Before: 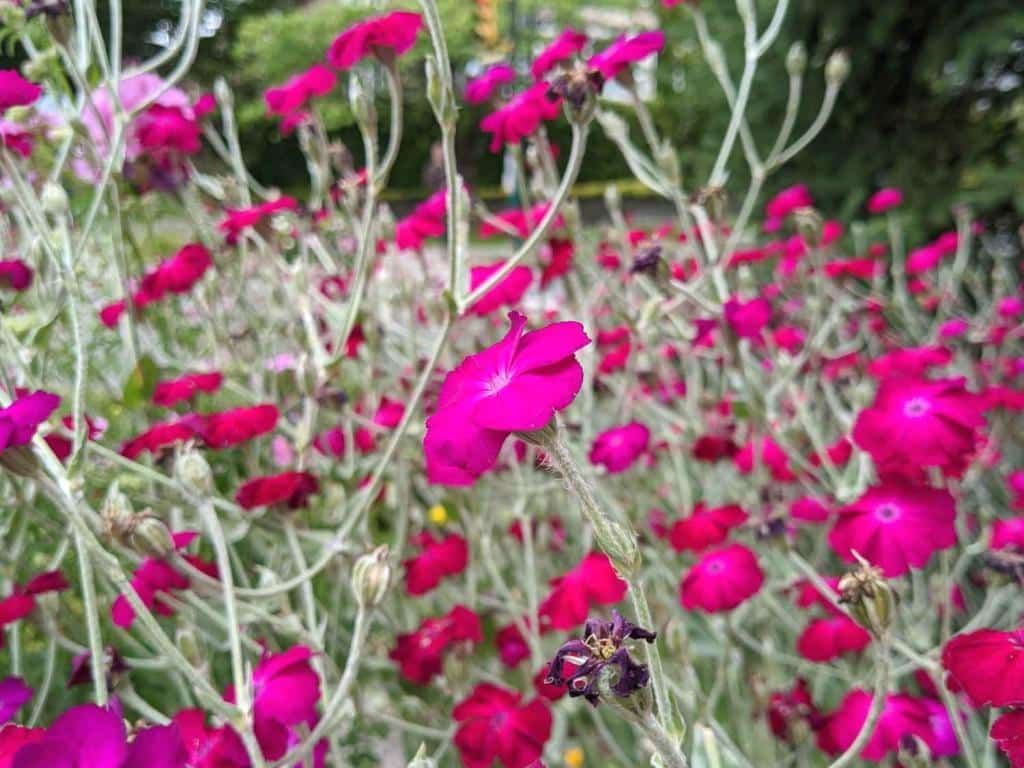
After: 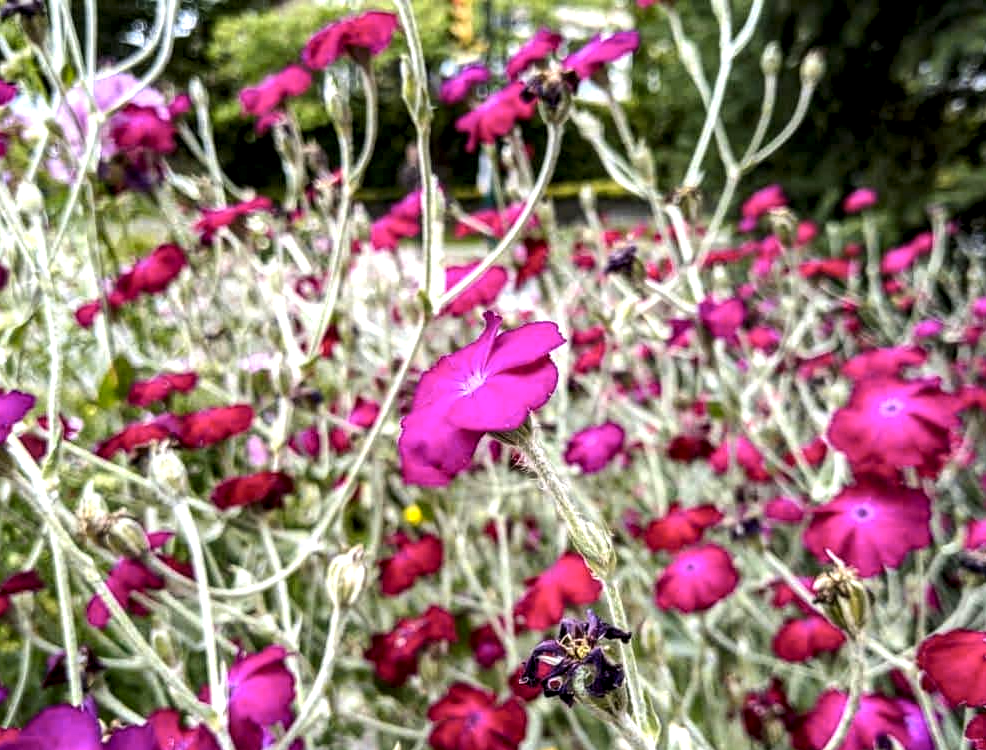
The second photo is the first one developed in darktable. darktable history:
color contrast: green-magenta contrast 0.85, blue-yellow contrast 1.25, unbound 0
tone equalizer: -8 EV -0.417 EV, -7 EV -0.389 EV, -6 EV -0.333 EV, -5 EV -0.222 EV, -3 EV 0.222 EV, -2 EV 0.333 EV, -1 EV 0.389 EV, +0 EV 0.417 EV, edges refinement/feathering 500, mask exposure compensation -1.57 EV, preserve details no
local contrast: highlights 65%, shadows 54%, detail 169%, midtone range 0.514
white balance: emerald 1
crop and rotate: left 2.536%, right 1.107%, bottom 2.246%
